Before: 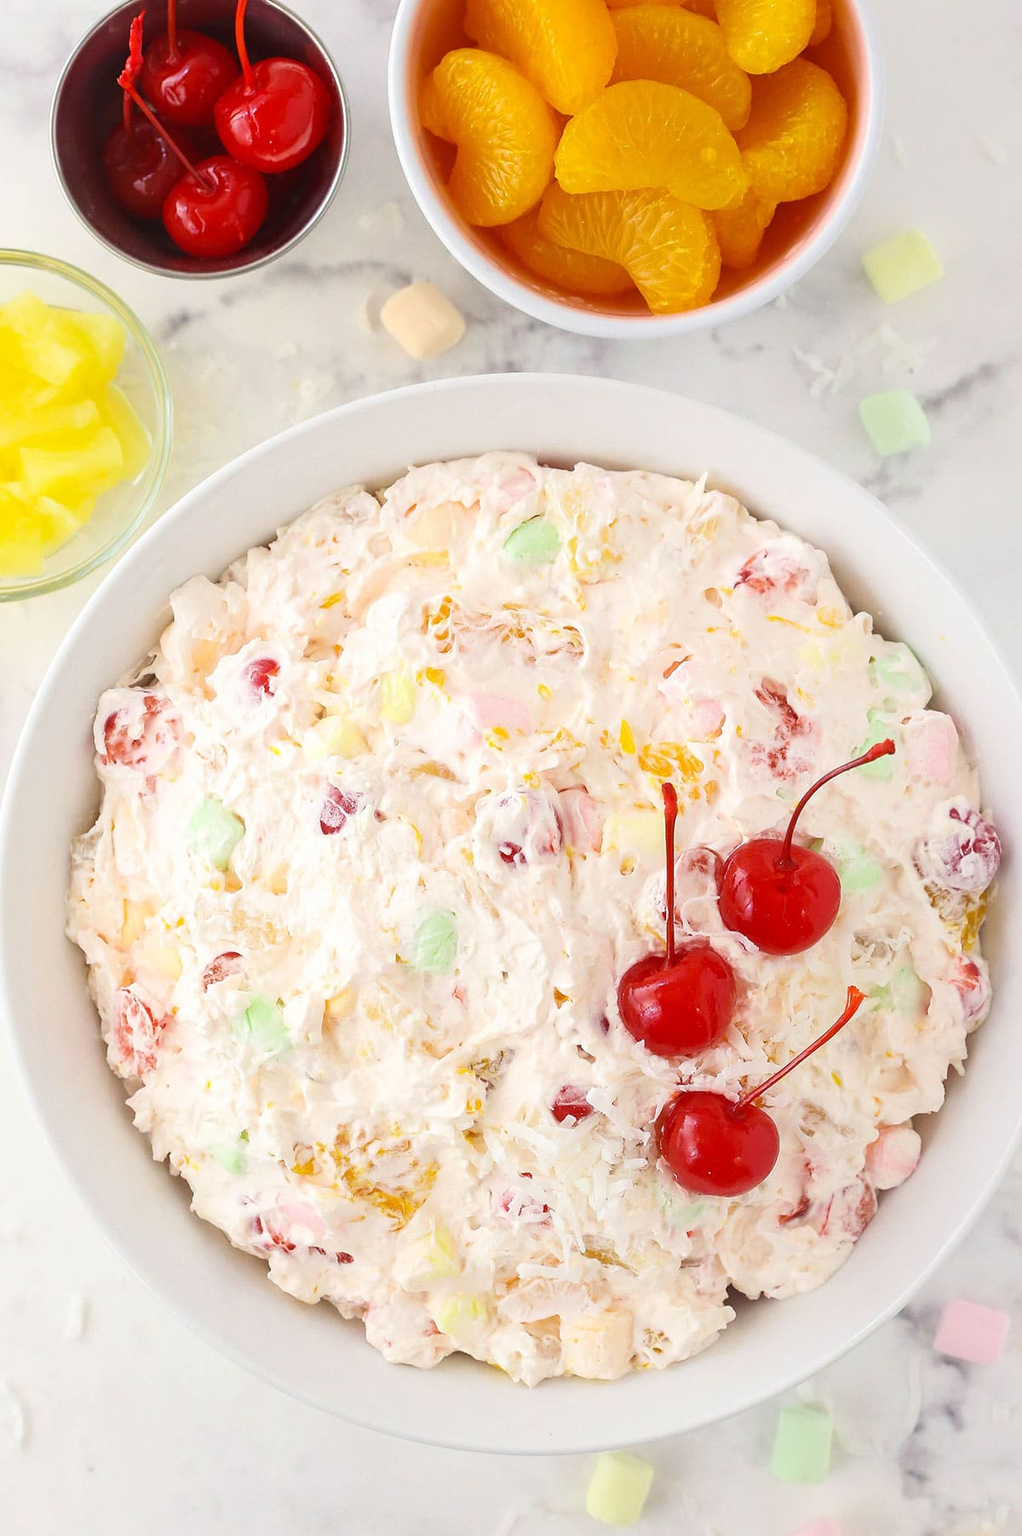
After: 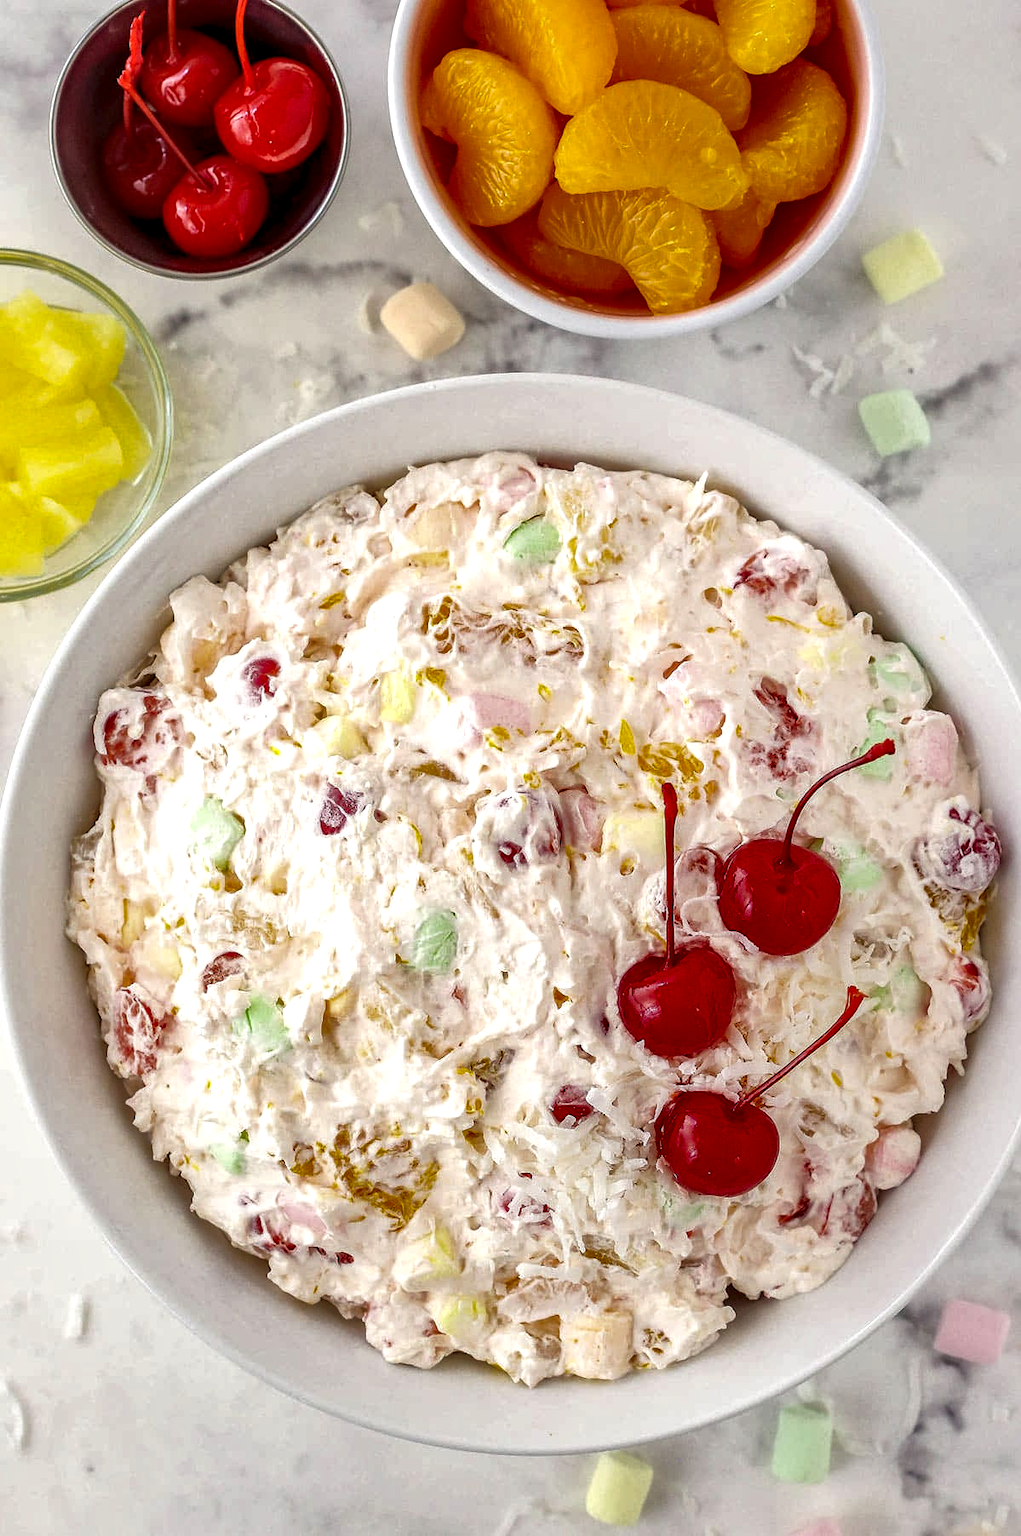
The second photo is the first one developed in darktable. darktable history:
contrast brightness saturation: brightness -0.092
local contrast: highlights 2%, shadows 6%, detail 182%
shadows and highlights: shadows 30.23
